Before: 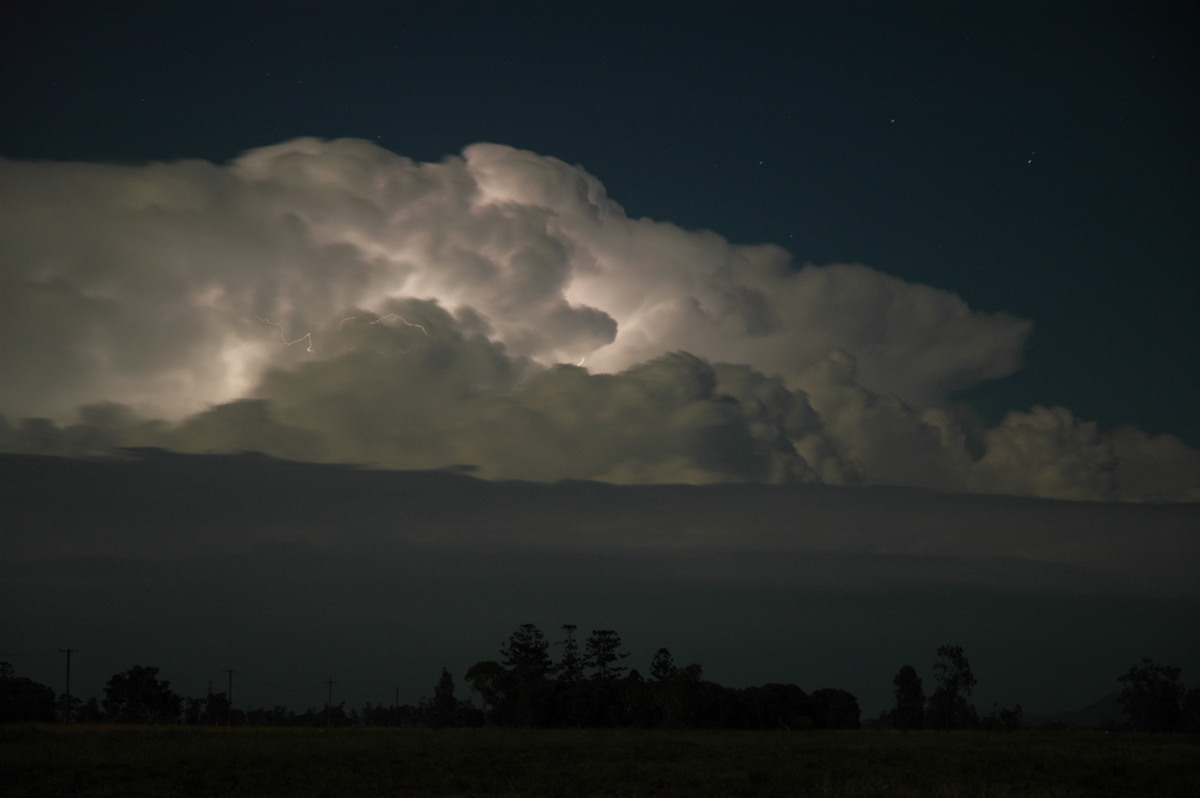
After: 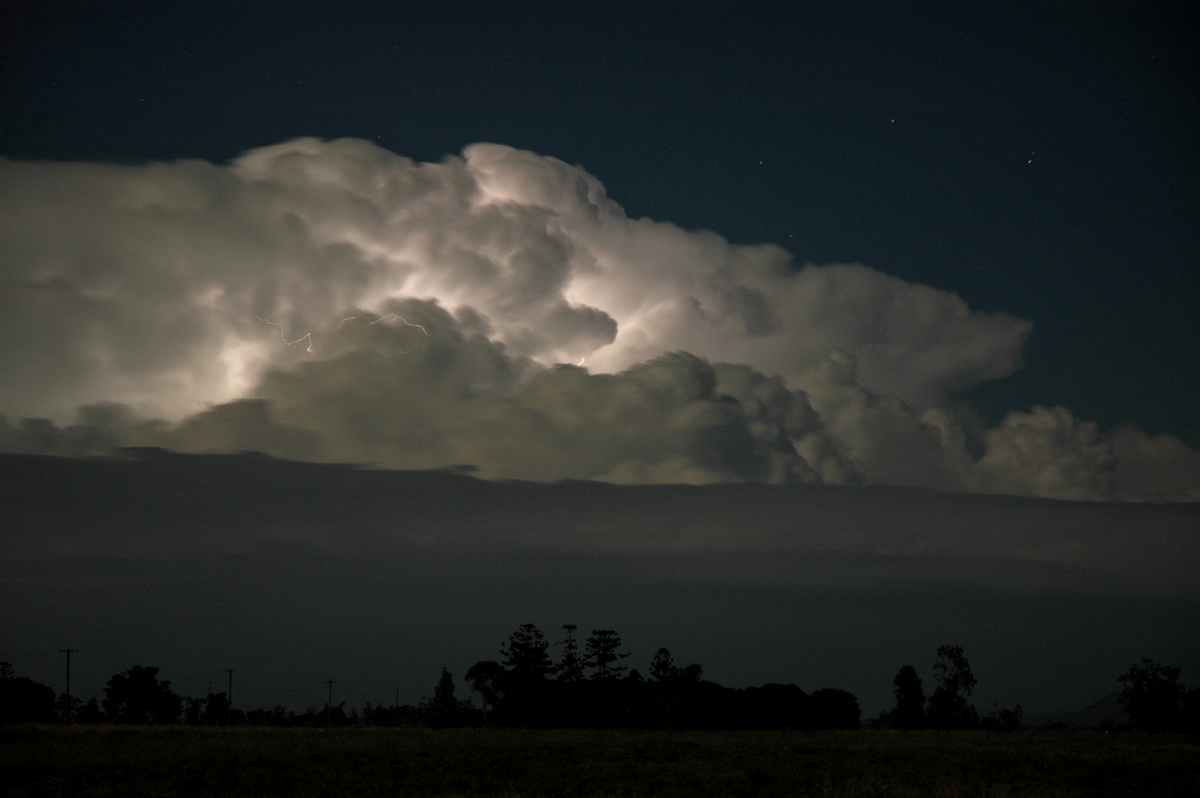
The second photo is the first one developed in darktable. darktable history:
local contrast: detail 130%
exposure: exposure -0.048 EV, compensate highlight preservation false
